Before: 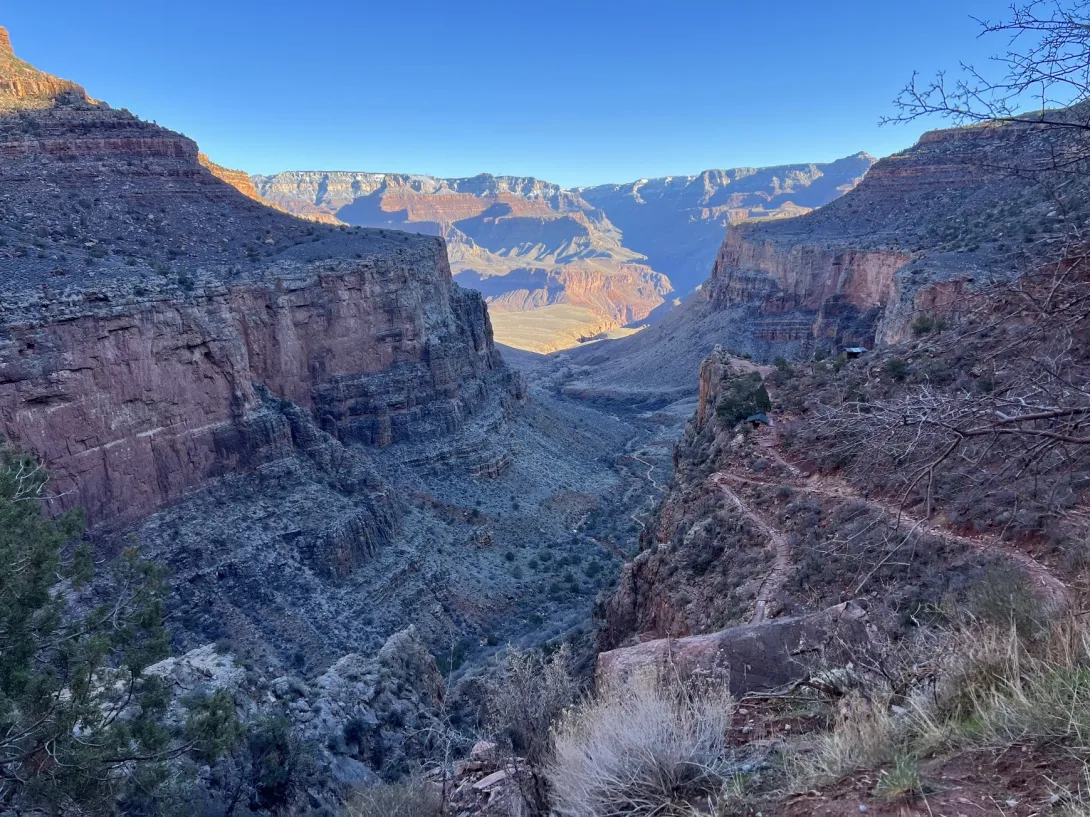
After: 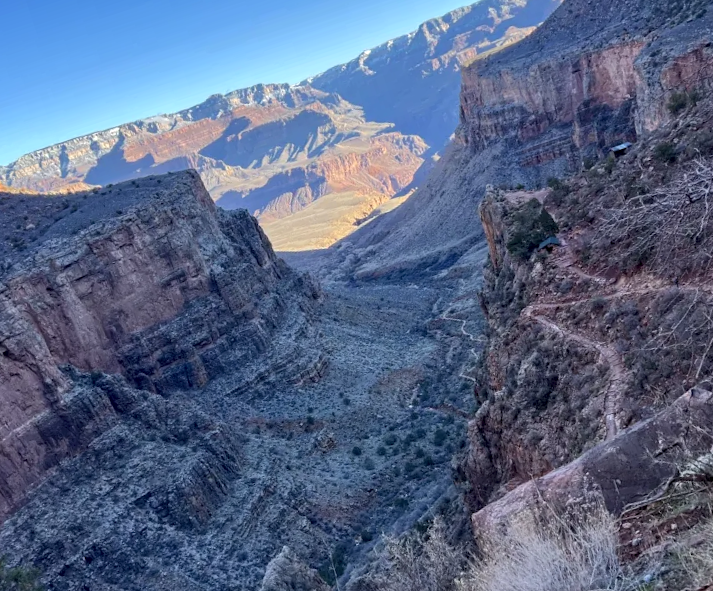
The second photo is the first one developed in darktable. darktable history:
crop and rotate: angle 18.17°, left 6.937%, right 3.693%, bottom 1.132%
local contrast: on, module defaults
